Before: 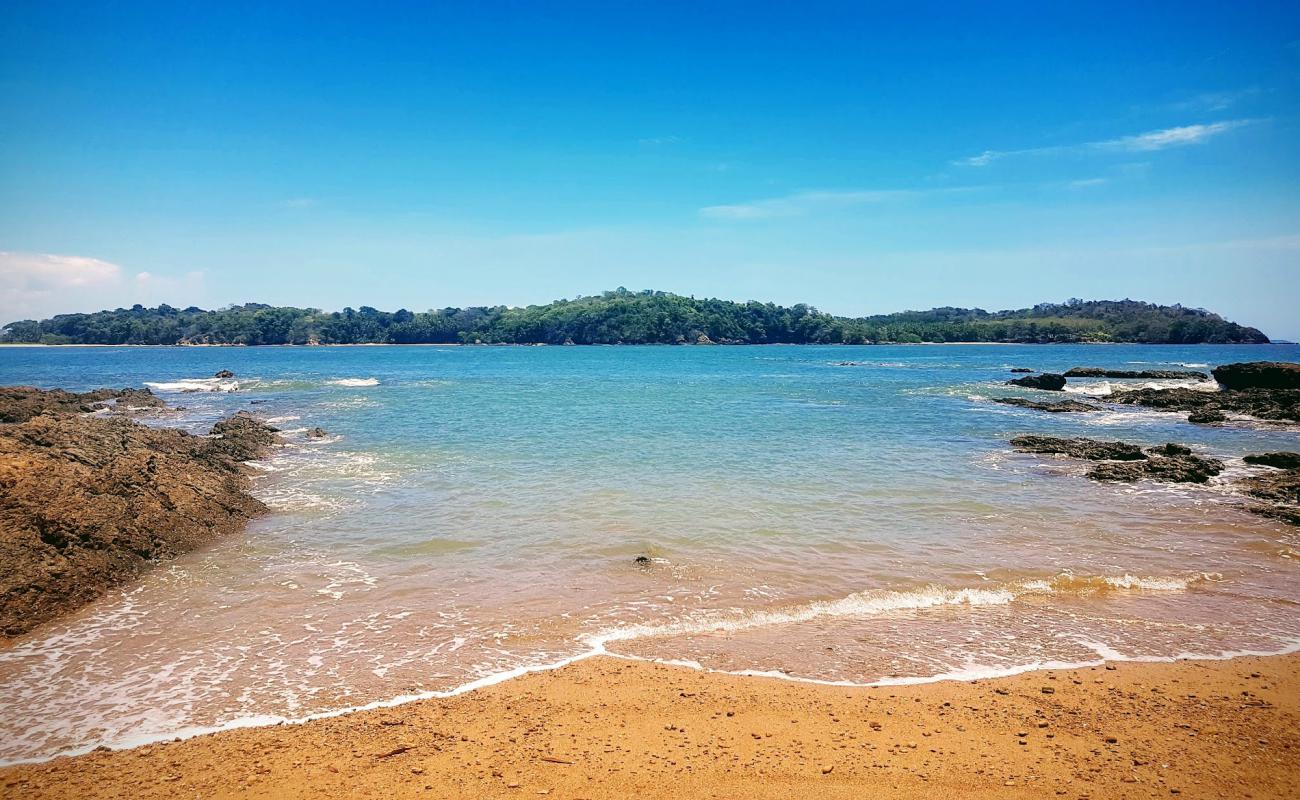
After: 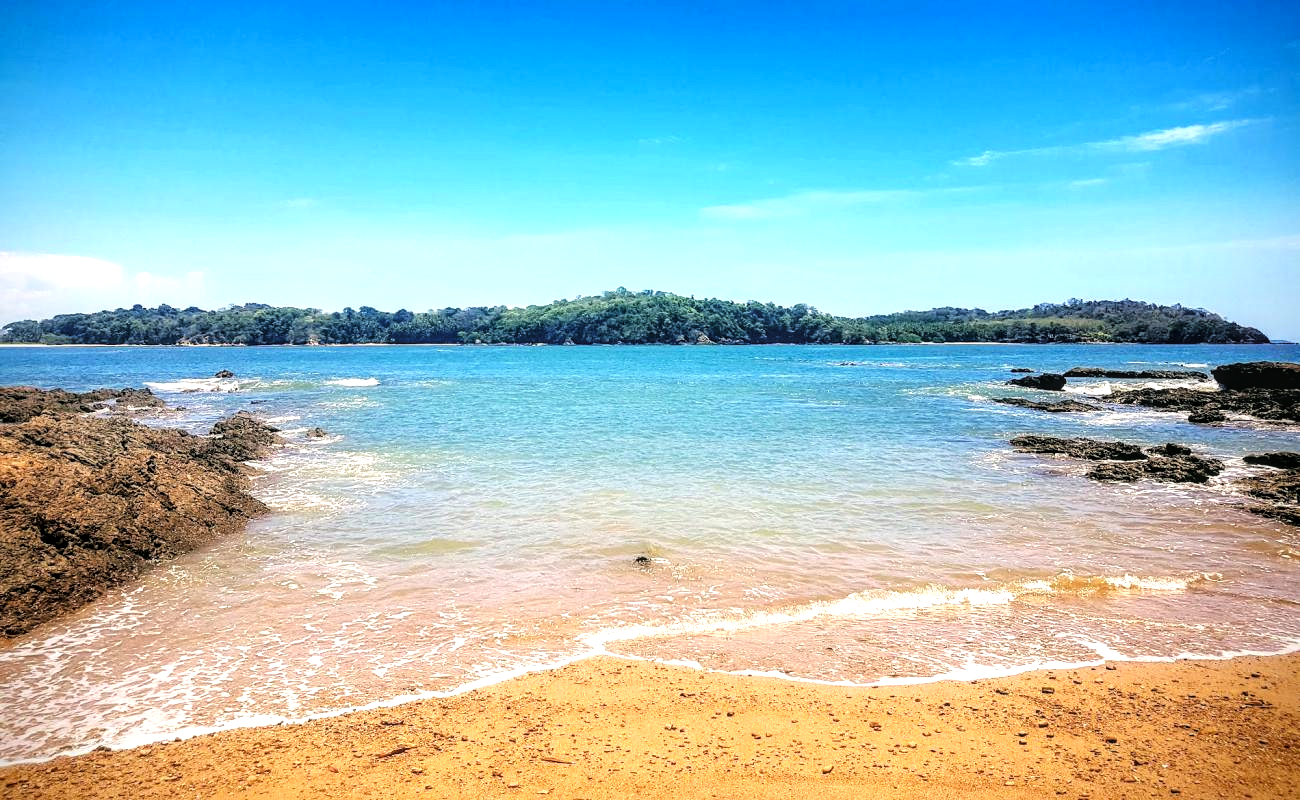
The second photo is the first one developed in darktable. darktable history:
tone equalizer: -8 EV -0.716 EV, -7 EV -0.721 EV, -6 EV -0.625 EV, -5 EV -0.38 EV, -3 EV 0.37 EV, -2 EV 0.6 EV, -1 EV 0.678 EV, +0 EV 0.759 EV
local contrast: on, module defaults
tone curve: curves: ch0 [(0, 0) (0.068, 0.031) (0.183, 0.13) (0.341, 0.319) (0.547, 0.545) (0.828, 0.817) (1, 0.968)]; ch1 [(0, 0) (0.23, 0.166) (0.34, 0.308) (0.371, 0.337) (0.429, 0.408) (0.477, 0.466) (0.499, 0.5) (0.529, 0.528) (0.559, 0.578) (0.743, 0.798) (1, 1)]; ch2 [(0, 0) (0.431, 0.419) (0.495, 0.502) (0.524, 0.525) (0.568, 0.543) (0.6, 0.597) (0.634, 0.644) (0.728, 0.722) (1, 1)], color space Lab, linked channels, preserve colors none
